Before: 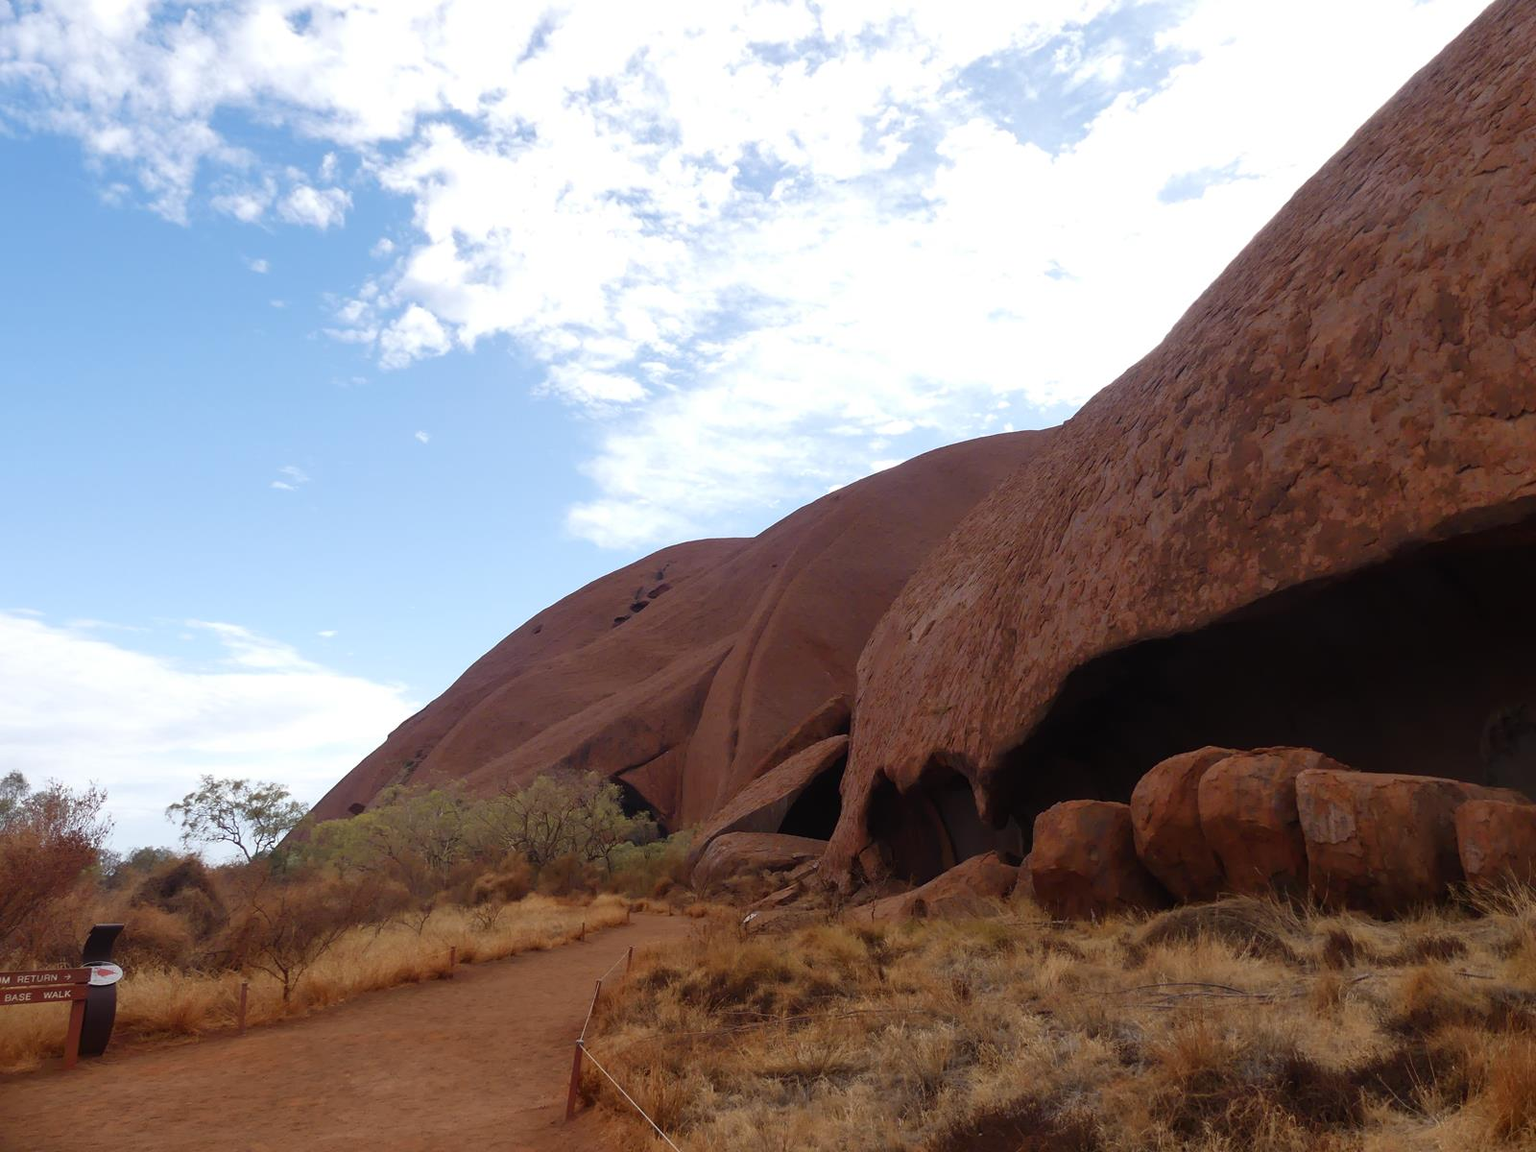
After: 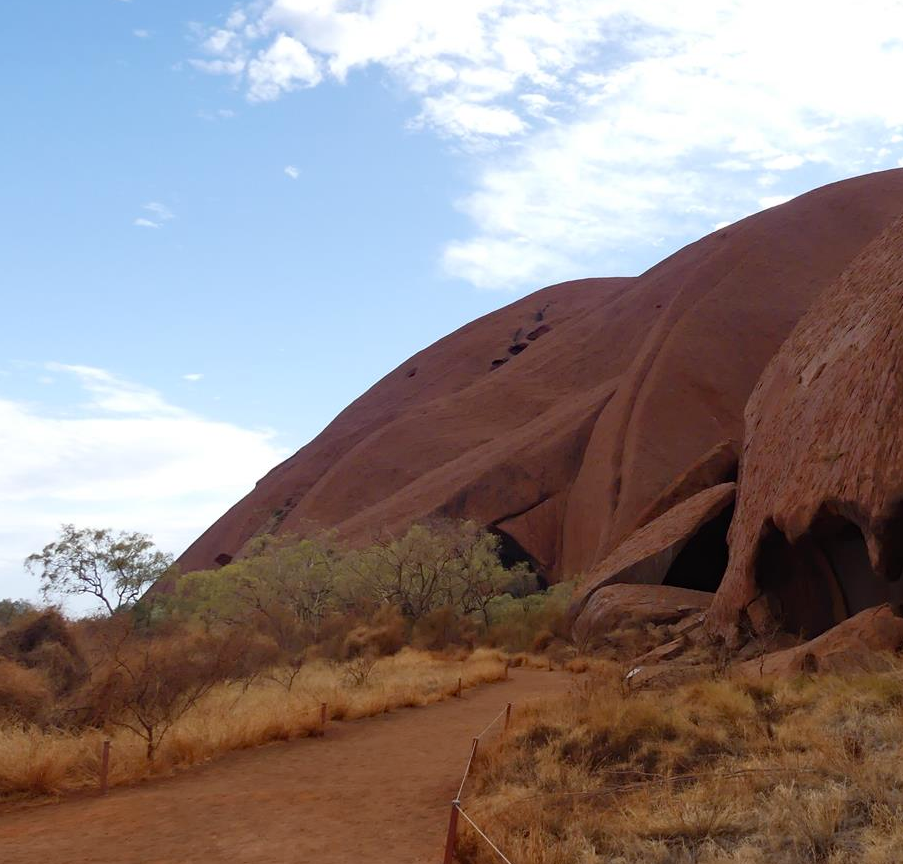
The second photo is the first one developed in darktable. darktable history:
crop: left 9.272%, top 23.634%, right 34.272%, bottom 4.331%
haze removal: compatibility mode true, adaptive false
